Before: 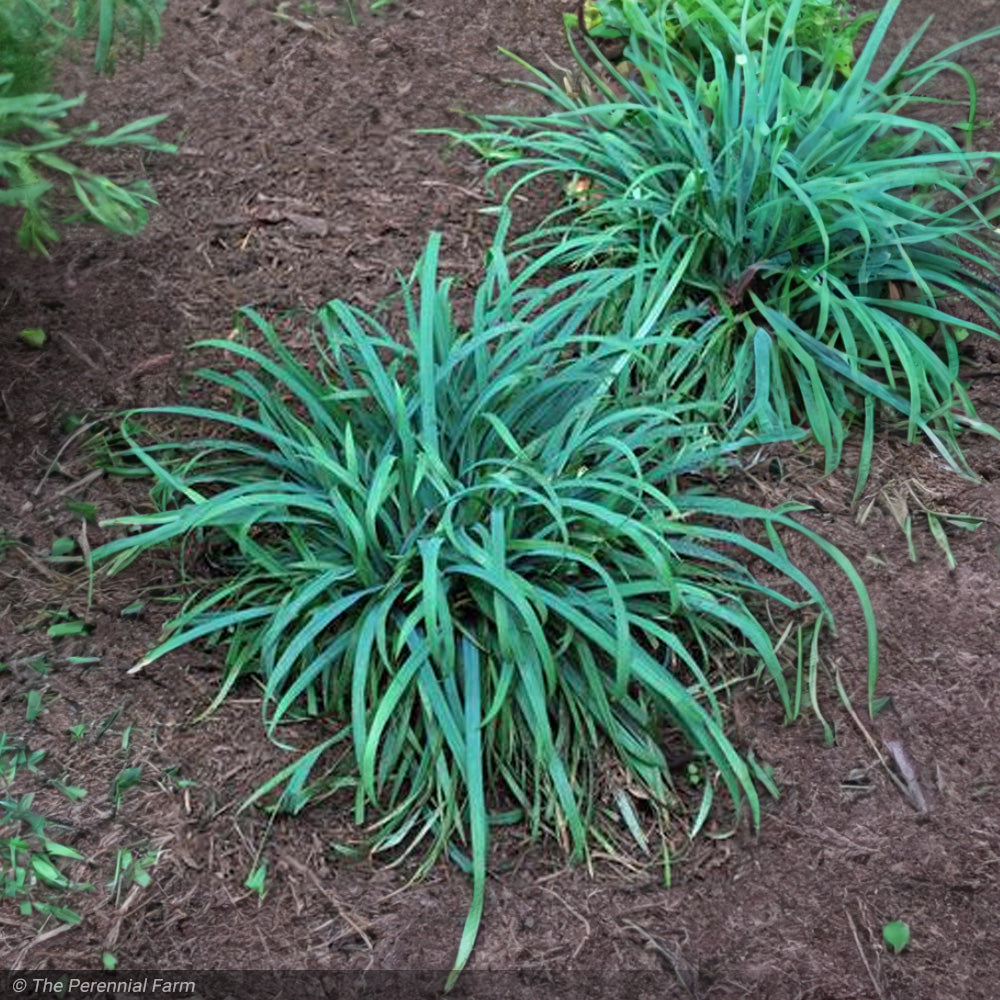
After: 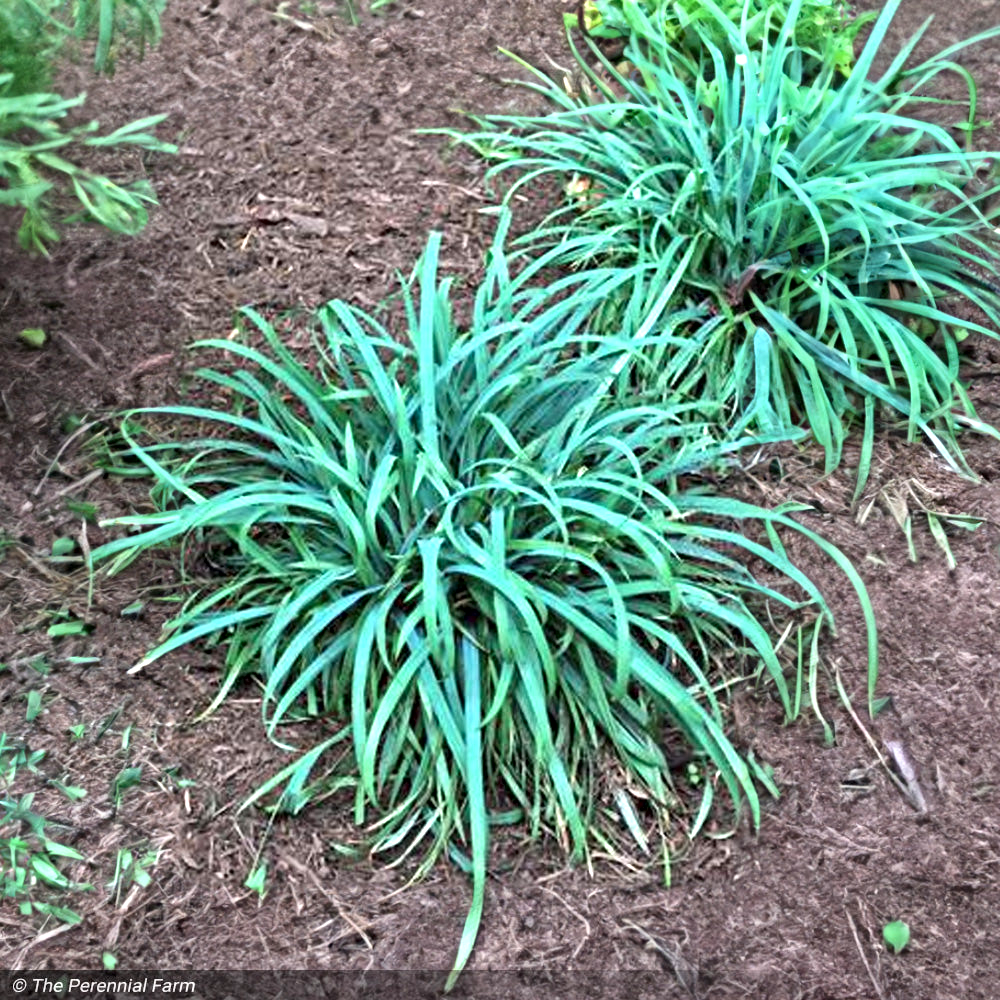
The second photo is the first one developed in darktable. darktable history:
local contrast: mode bilateral grid, contrast 28, coarseness 16, detail 115%, midtone range 0.2
exposure: black level correction -0.001, exposure 0.9 EV, compensate exposure bias true, compensate highlight preservation false
contrast equalizer: y [[0.5, 0.5, 0.544, 0.569, 0.5, 0.5], [0.5 ×6], [0.5 ×6], [0 ×6], [0 ×6]]
